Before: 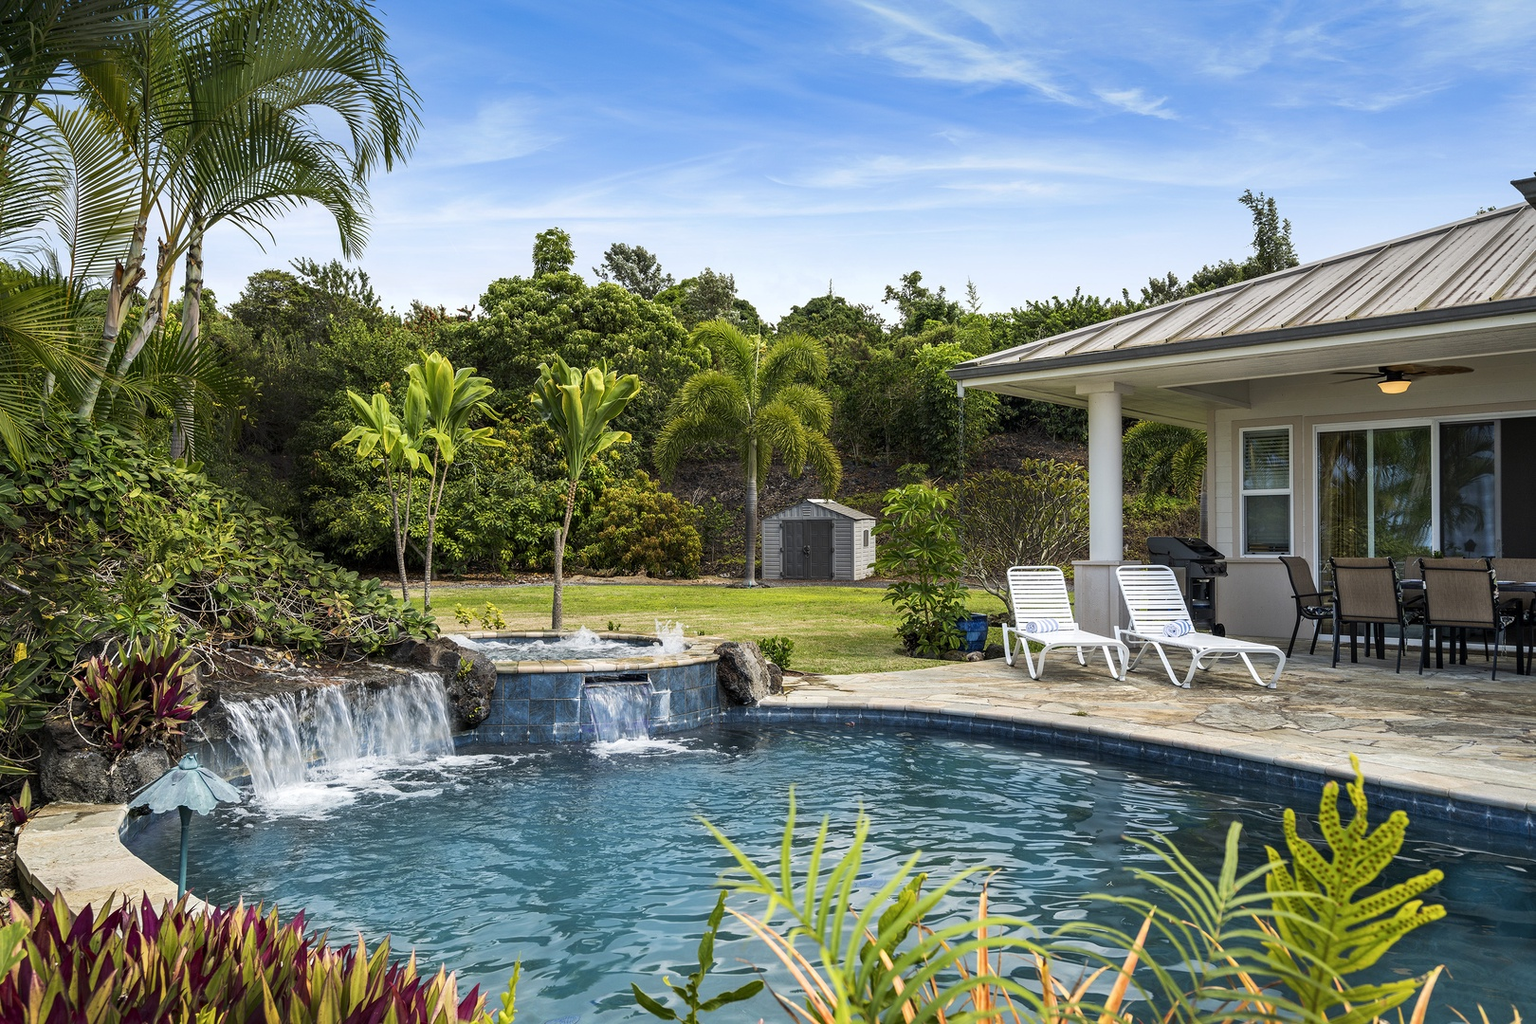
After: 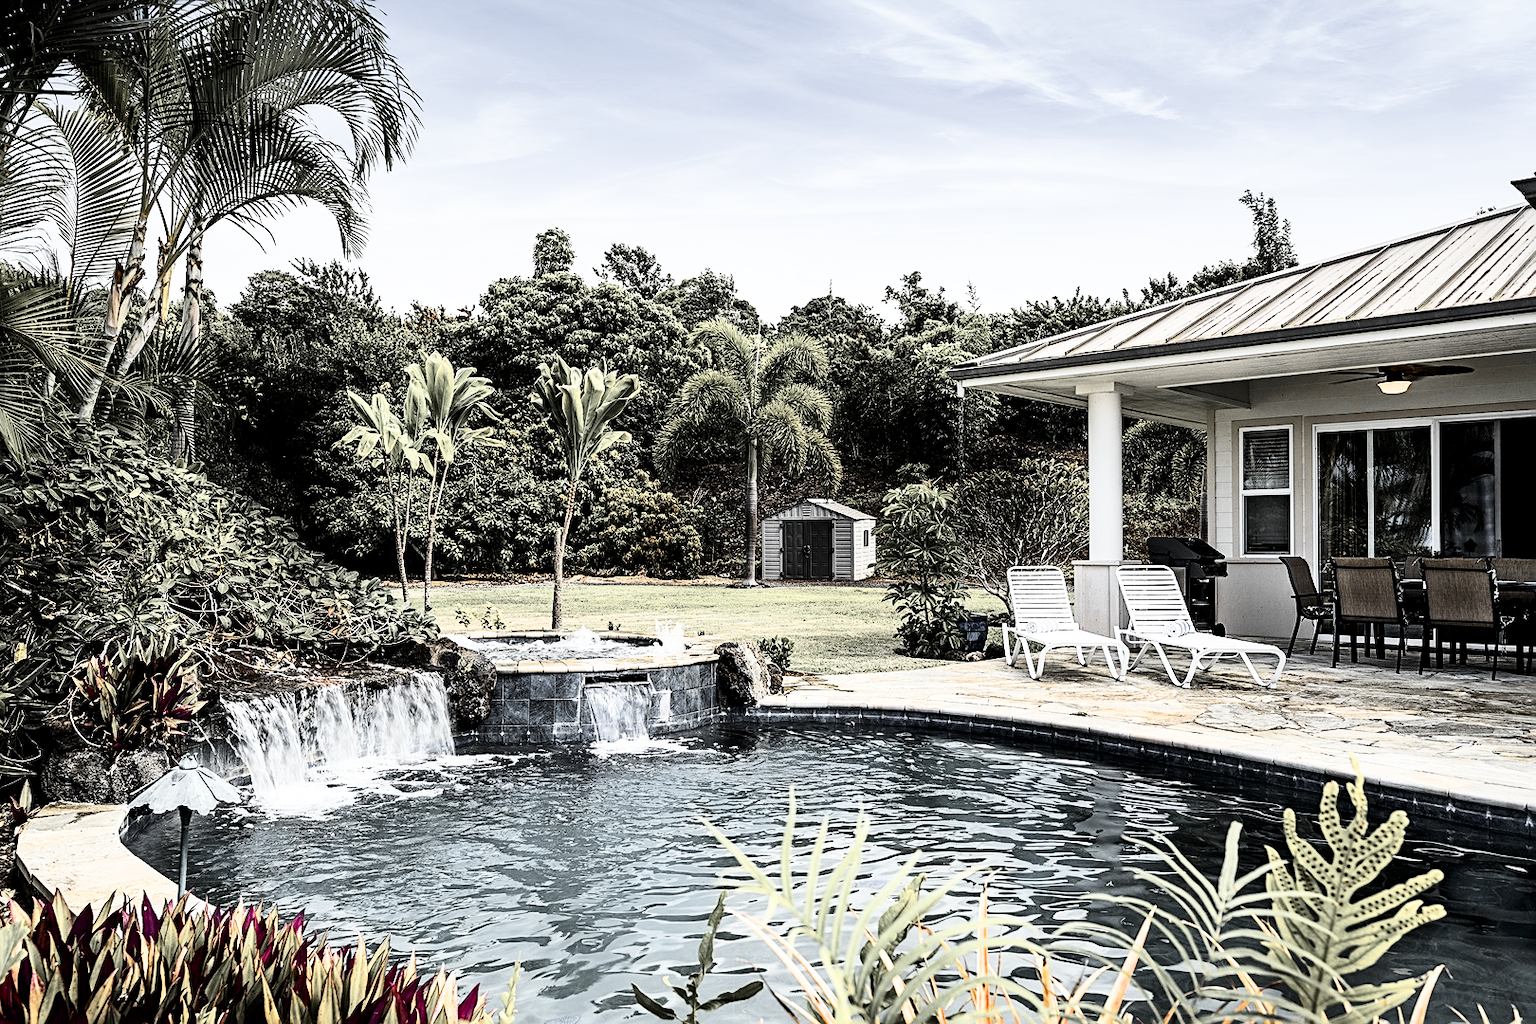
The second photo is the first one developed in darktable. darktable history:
color zones: curves: ch1 [(0, 0.638) (0.193, 0.442) (0.286, 0.15) (0.429, 0.14) (0.571, 0.142) (0.714, 0.154) (0.857, 0.175) (1, 0.638)]
filmic rgb: black relative exposure -5.06 EV, white relative exposure 3.18 EV, hardness 3.44, contrast 1.187, highlights saturation mix -31.04%, iterations of high-quality reconstruction 0
contrast brightness saturation: contrast 0.289
tone equalizer: -8 EV -0.778 EV, -7 EV -0.667 EV, -6 EV -0.582 EV, -5 EV -0.368 EV, -3 EV 0.398 EV, -2 EV 0.6 EV, -1 EV 0.701 EV, +0 EV 0.721 EV
sharpen: on, module defaults
